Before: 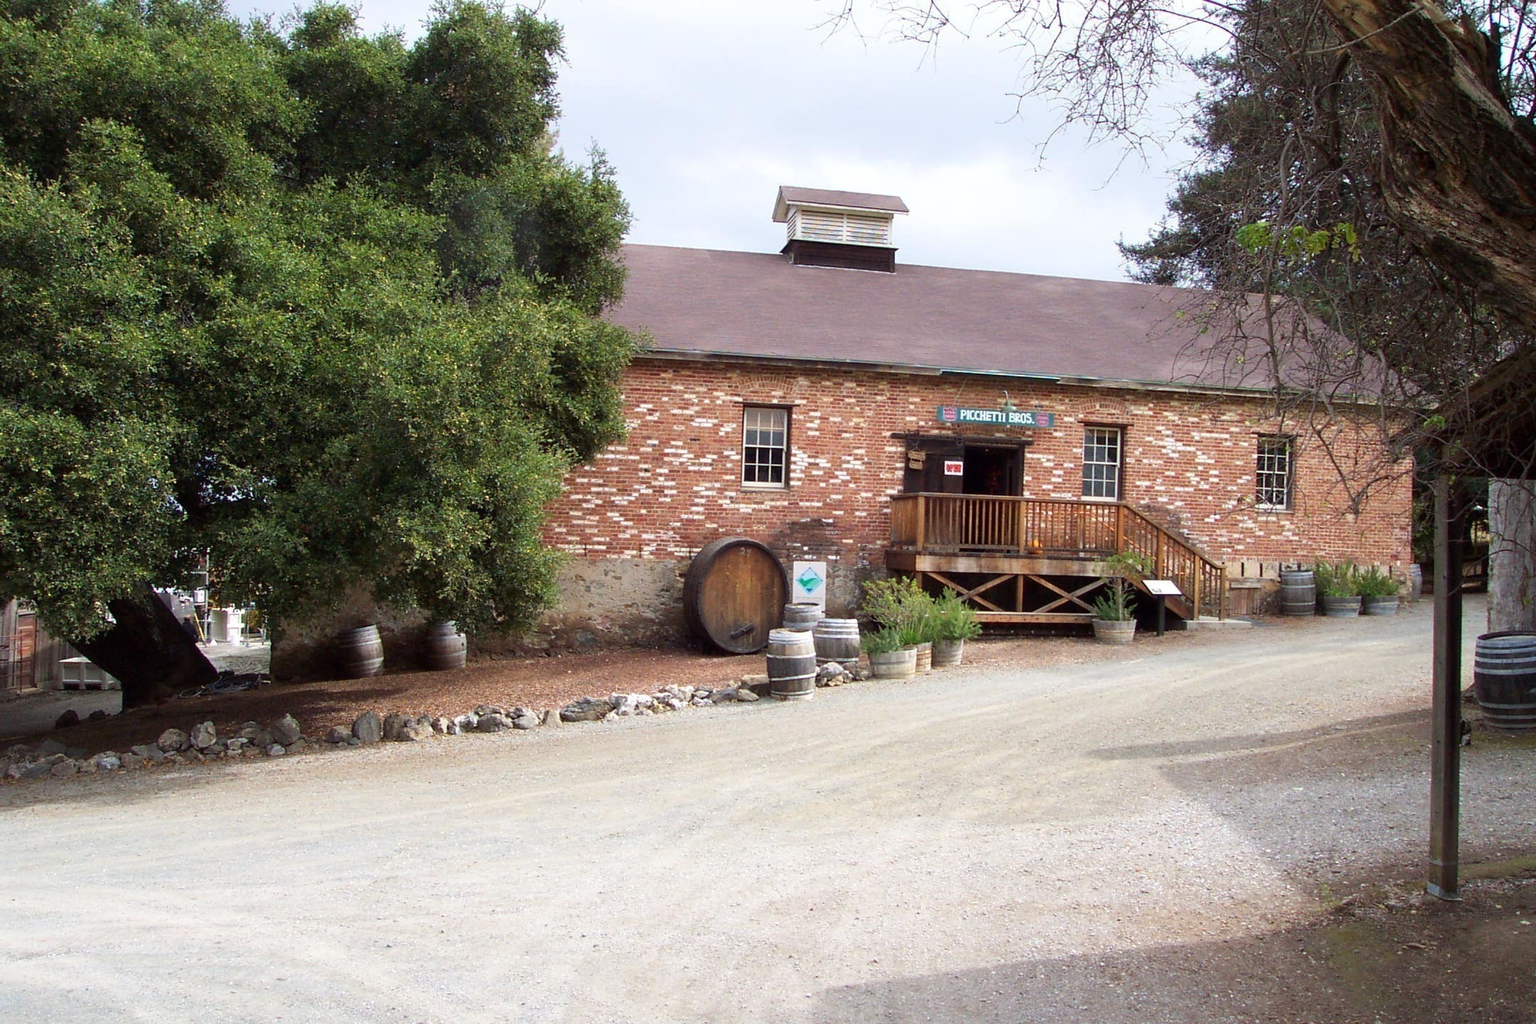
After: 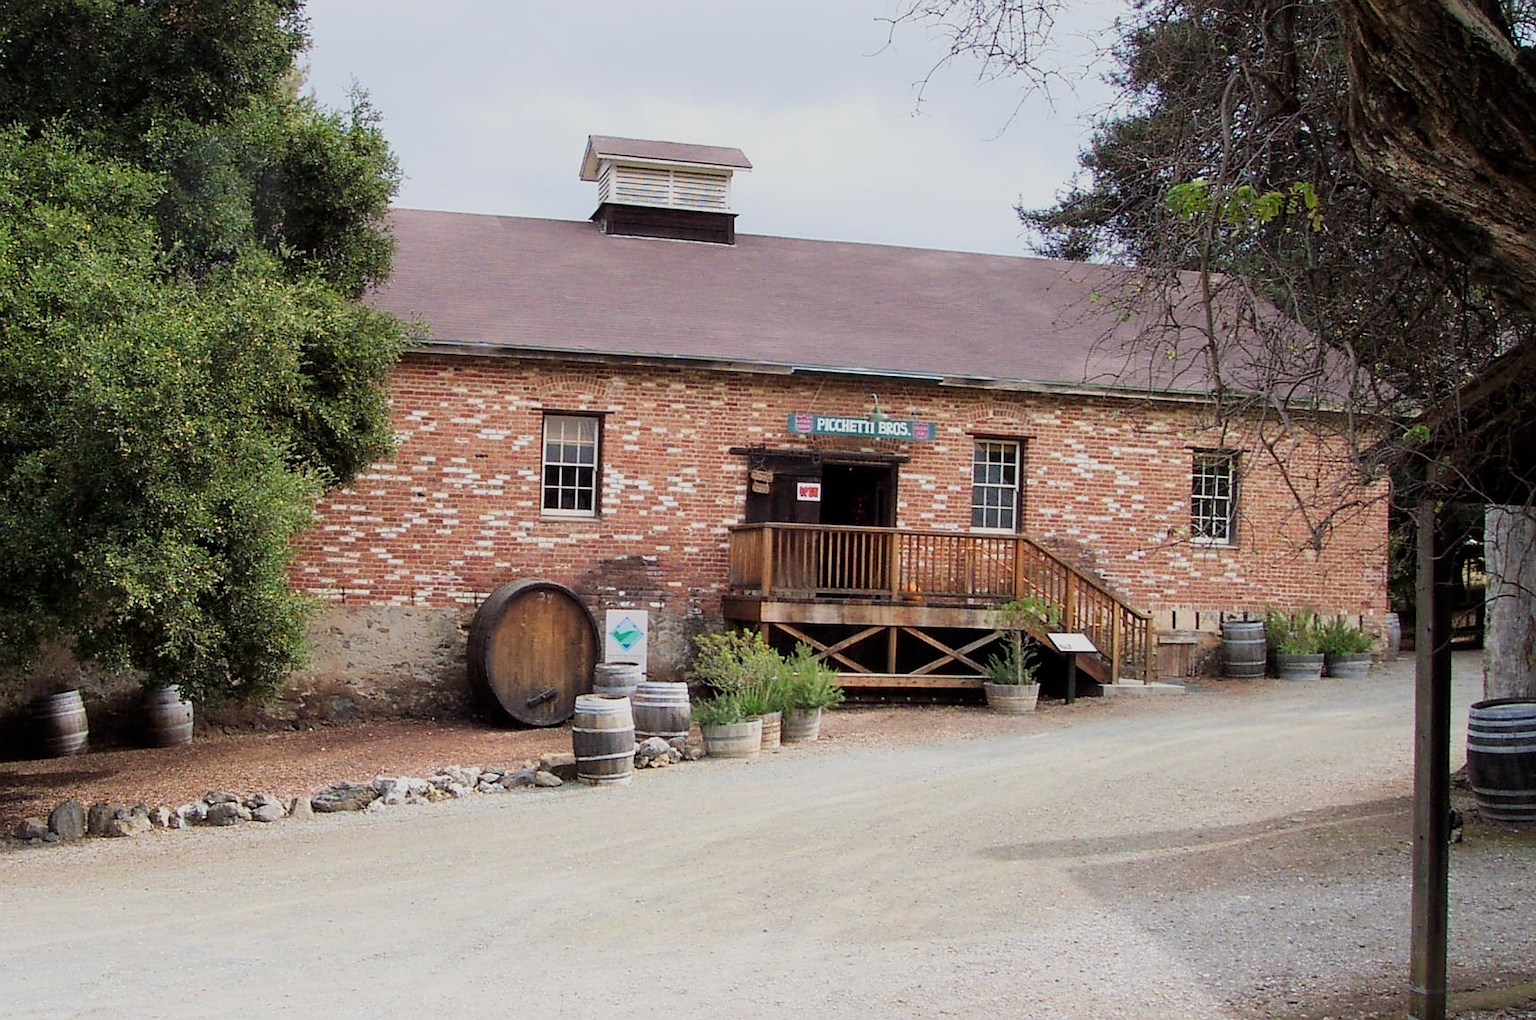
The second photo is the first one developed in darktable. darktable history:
filmic rgb: black relative exposure -16 EV, white relative exposure 6.88 EV, hardness 4.71, add noise in highlights 0.001, color science v3 (2019), use custom middle-gray values true, contrast in highlights soft
sharpen: on, module defaults
crop and rotate: left 20.459%, top 7.748%, right 0.421%, bottom 13.347%
